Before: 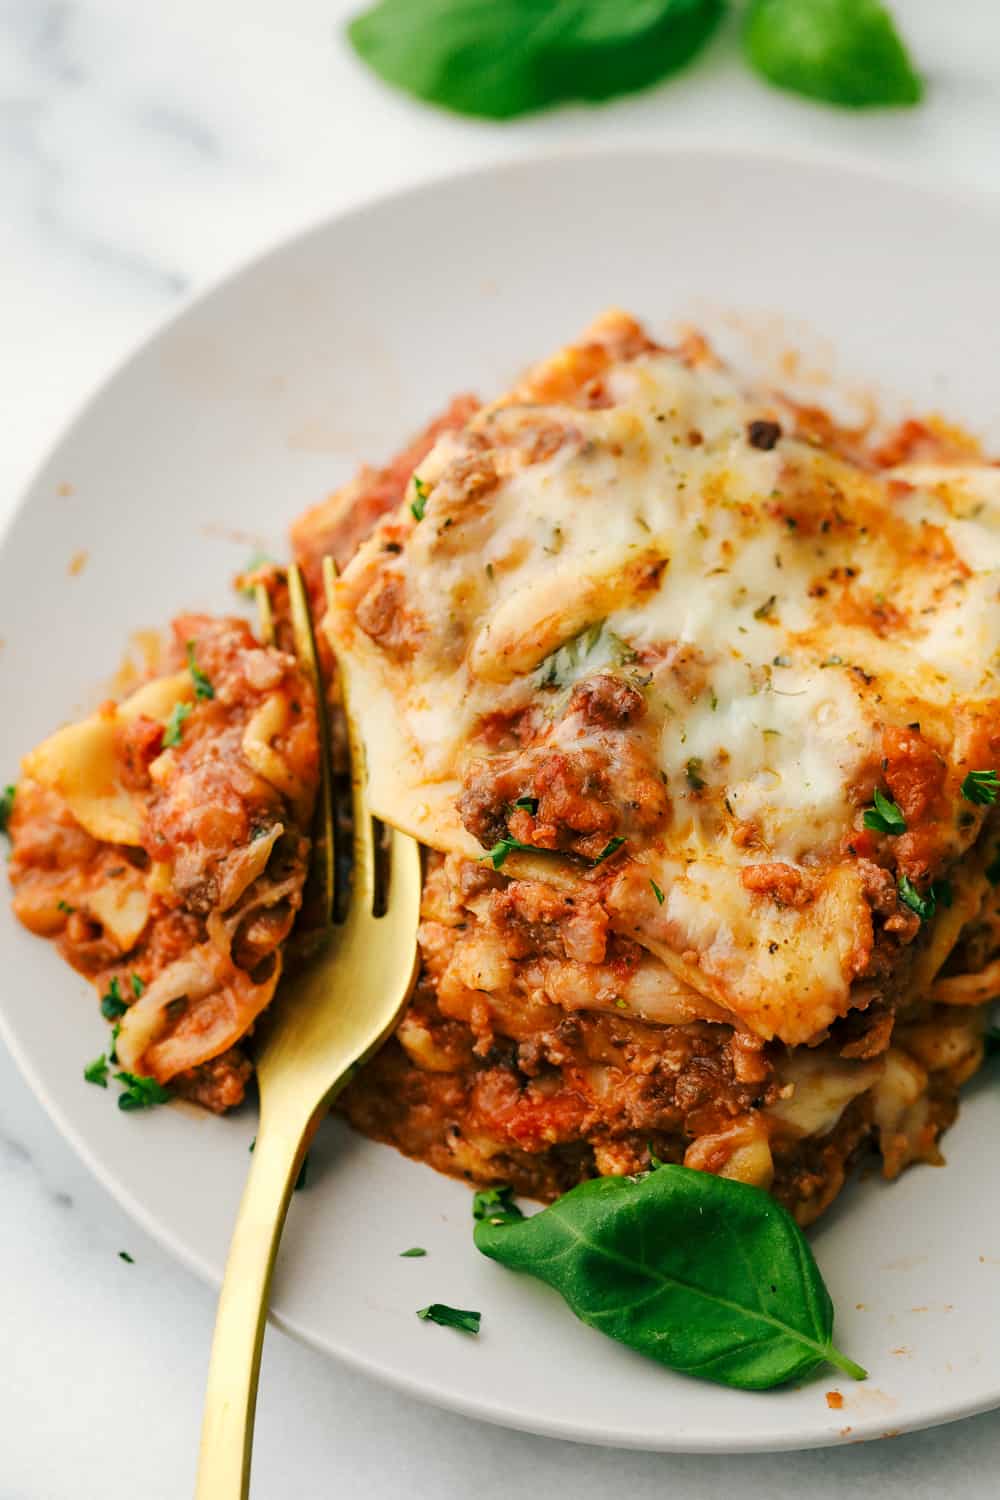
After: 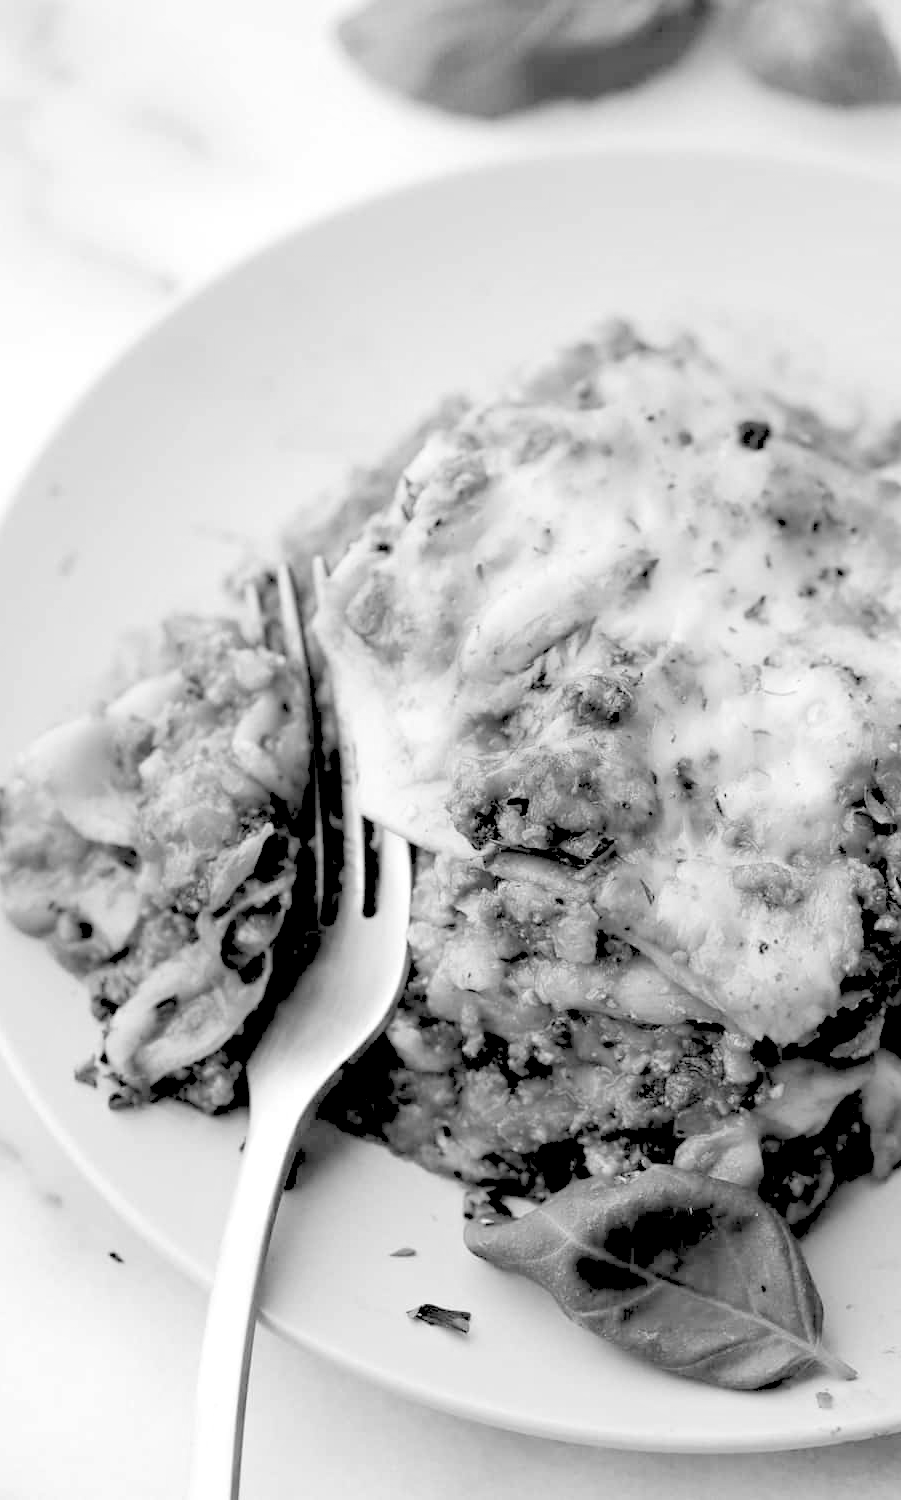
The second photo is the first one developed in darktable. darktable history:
rgb levels: levels [[0.027, 0.429, 0.996], [0, 0.5, 1], [0, 0.5, 1]]
monochrome: a -35.87, b 49.73, size 1.7
color correction: saturation 1.11
tone equalizer: on, module defaults
crop and rotate: left 1.088%, right 8.807%
exposure: exposure 0.258 EV, compensate highlight preservation false
